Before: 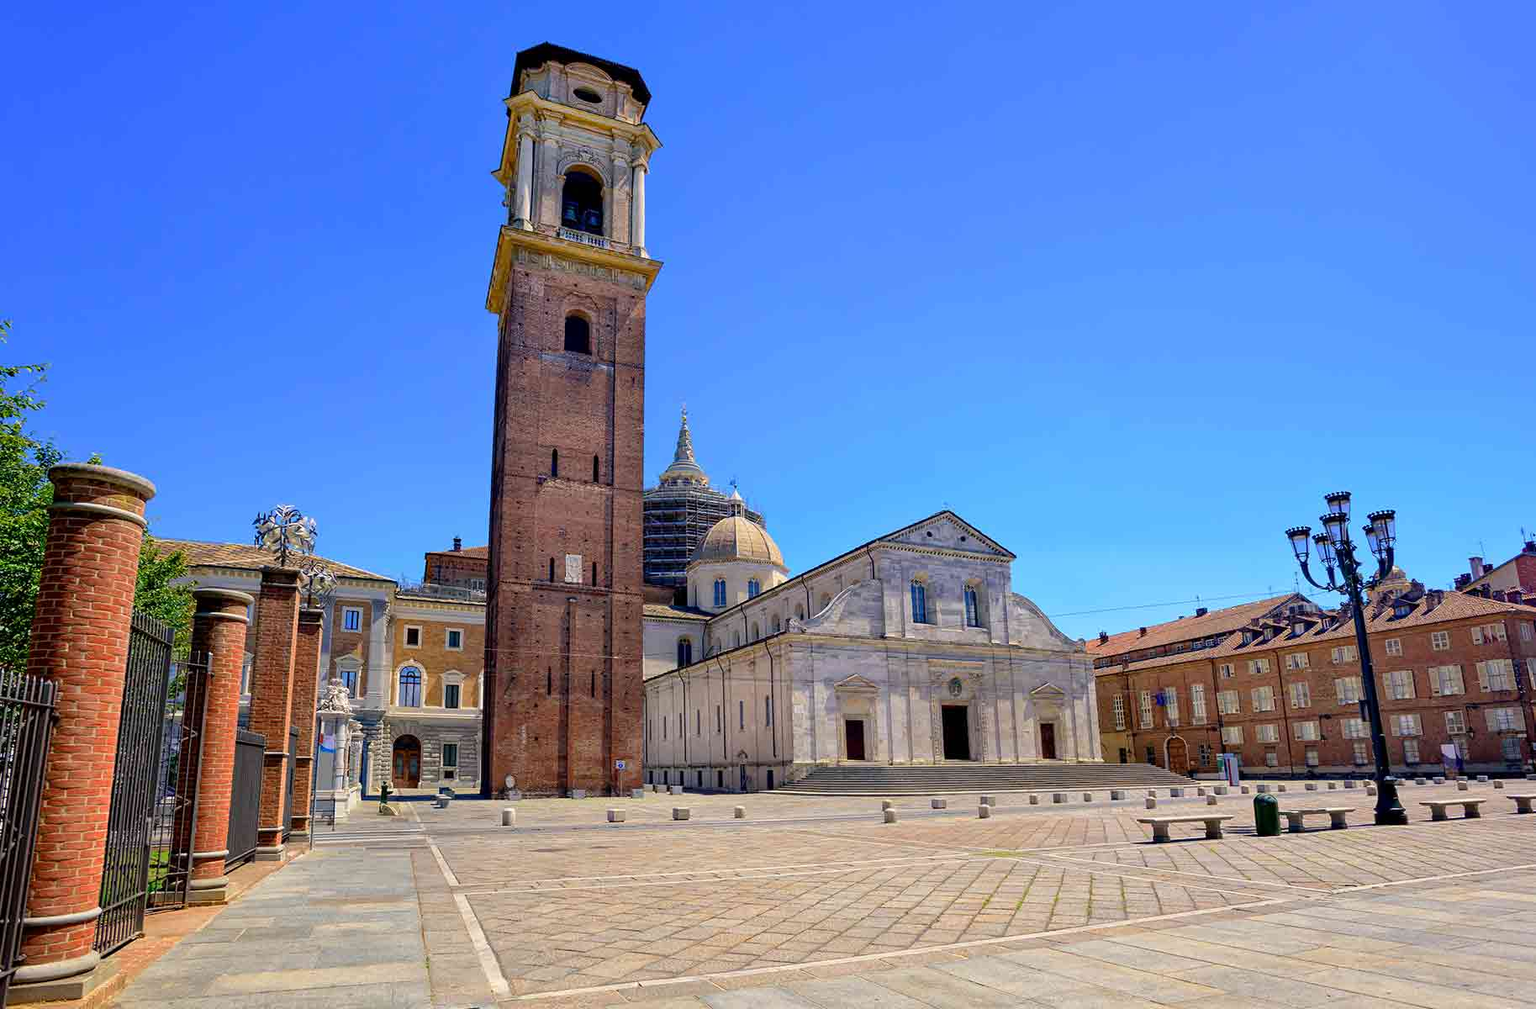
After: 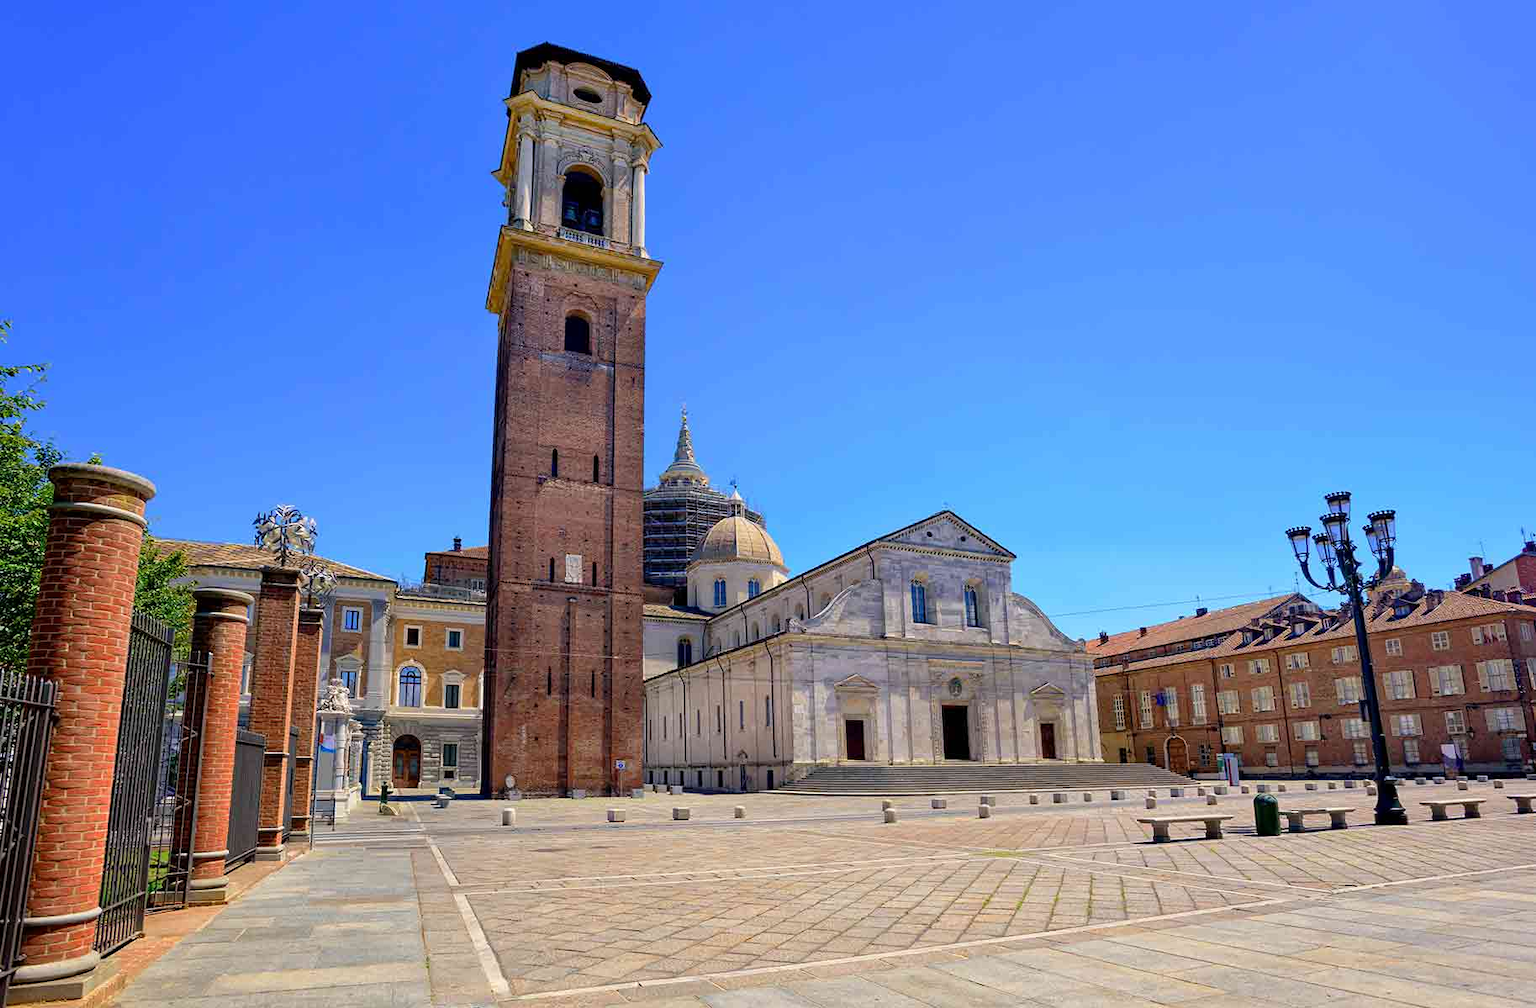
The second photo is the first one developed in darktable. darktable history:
tone equalizer: -8 EV -0.544 EV, edges refinement/feathering 500, mask exposure compensation -1.57 EV, preserve details guided filter
